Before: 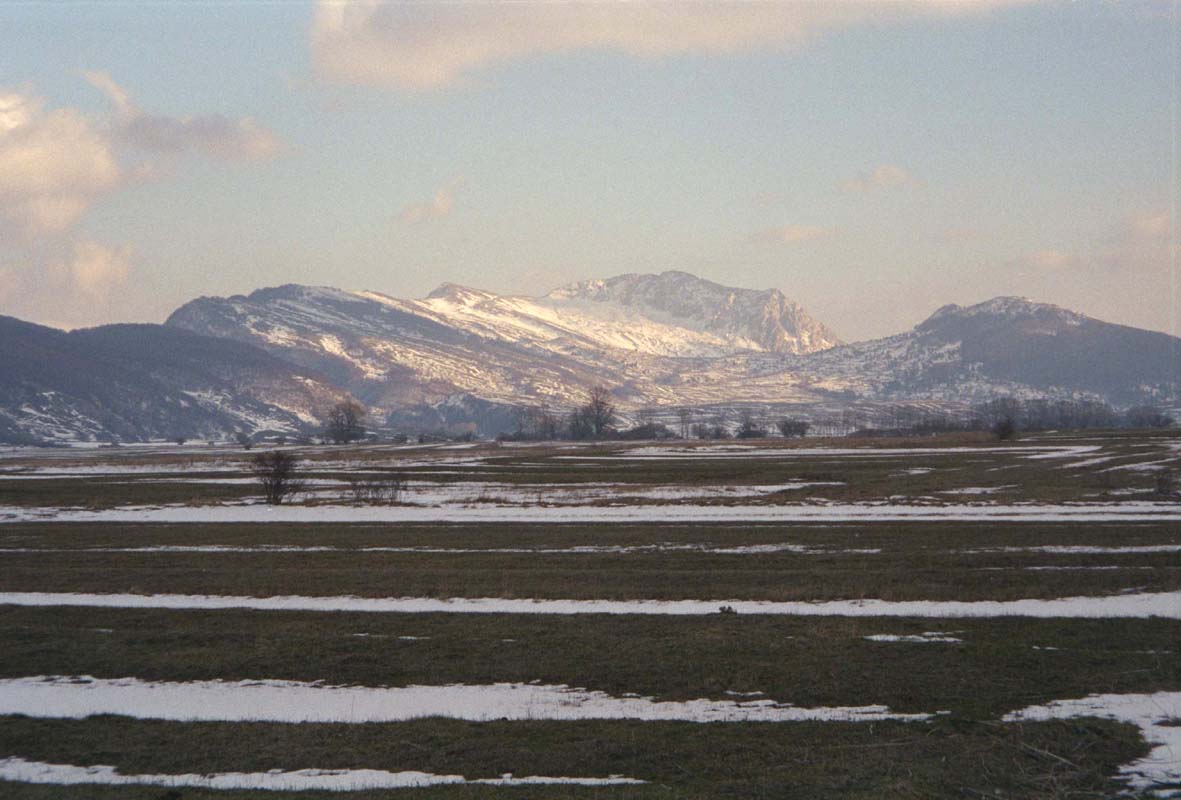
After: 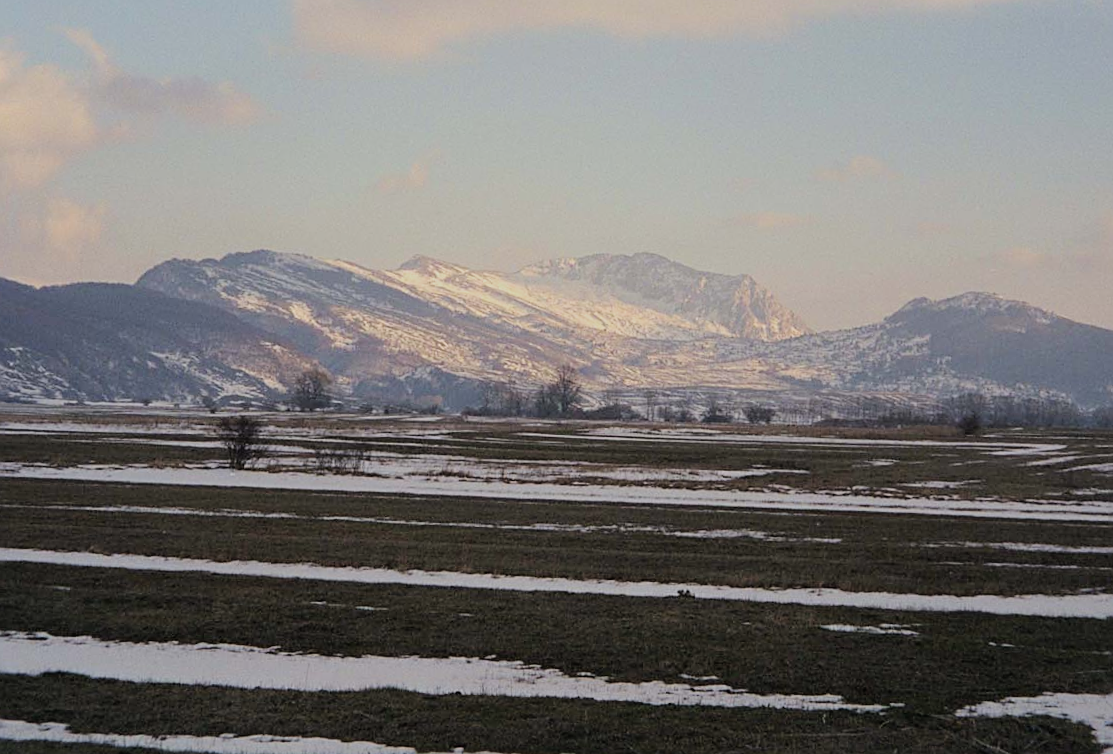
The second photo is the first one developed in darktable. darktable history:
crop and rotate: angle -2.38°
filmic rgb: black relative exposure -7.15 EV, white relative exposure 5.36 EV, hardness 3.02, color science v6 (2022)
sharpen: on, module defaults
